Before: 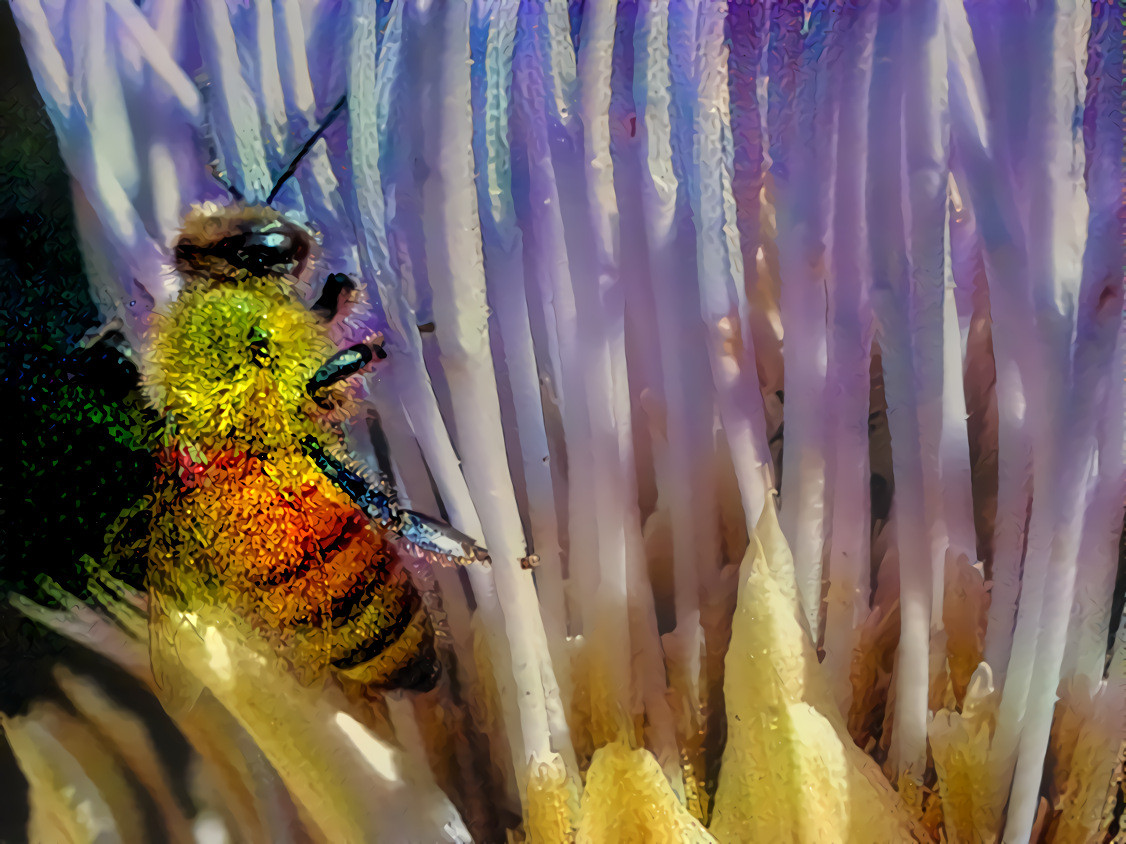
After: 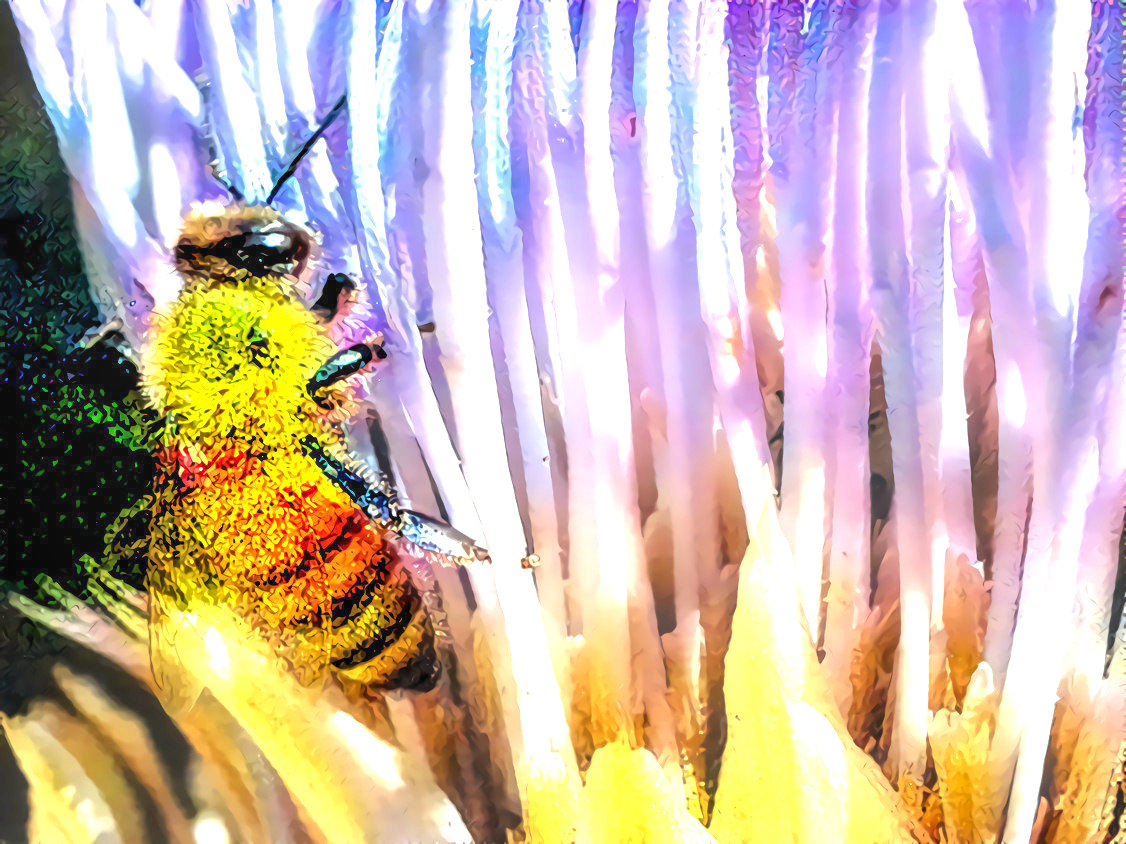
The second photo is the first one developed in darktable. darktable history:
local contrast: on, module defaults
exposure: exposure 2.003 EV, compensate highlight preservation false
